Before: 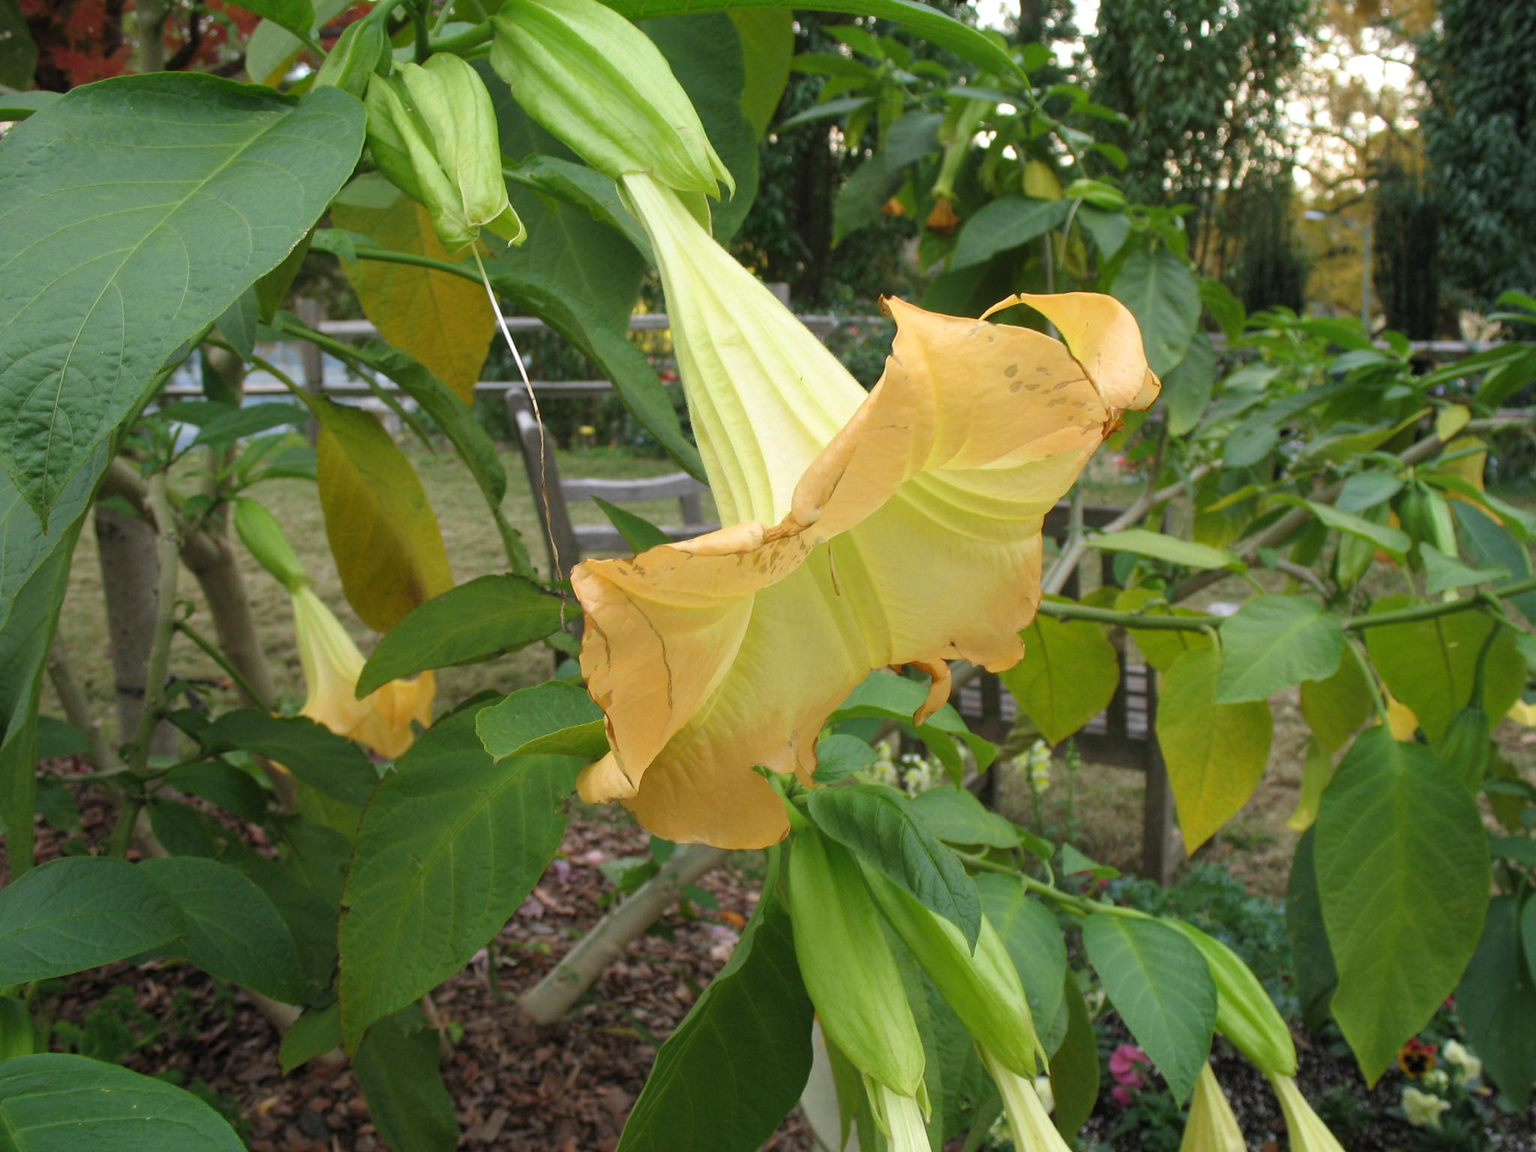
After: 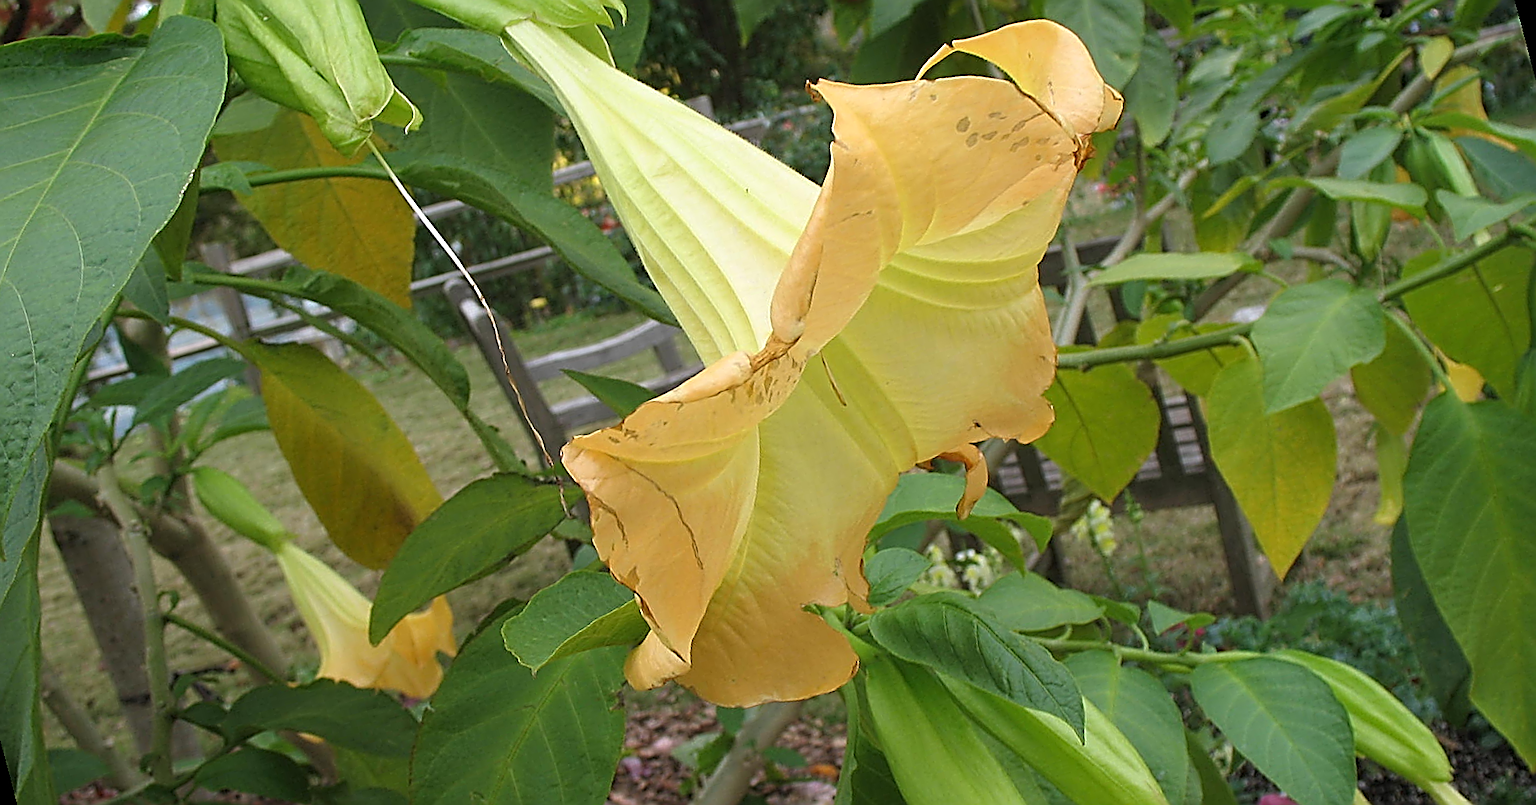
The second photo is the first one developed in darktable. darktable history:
rotate and perspective: rotation -14.8°, crop left 0.1, crop right 0.903, crop top 0.25, crop bottom 0.748
sharpen: amount 2
